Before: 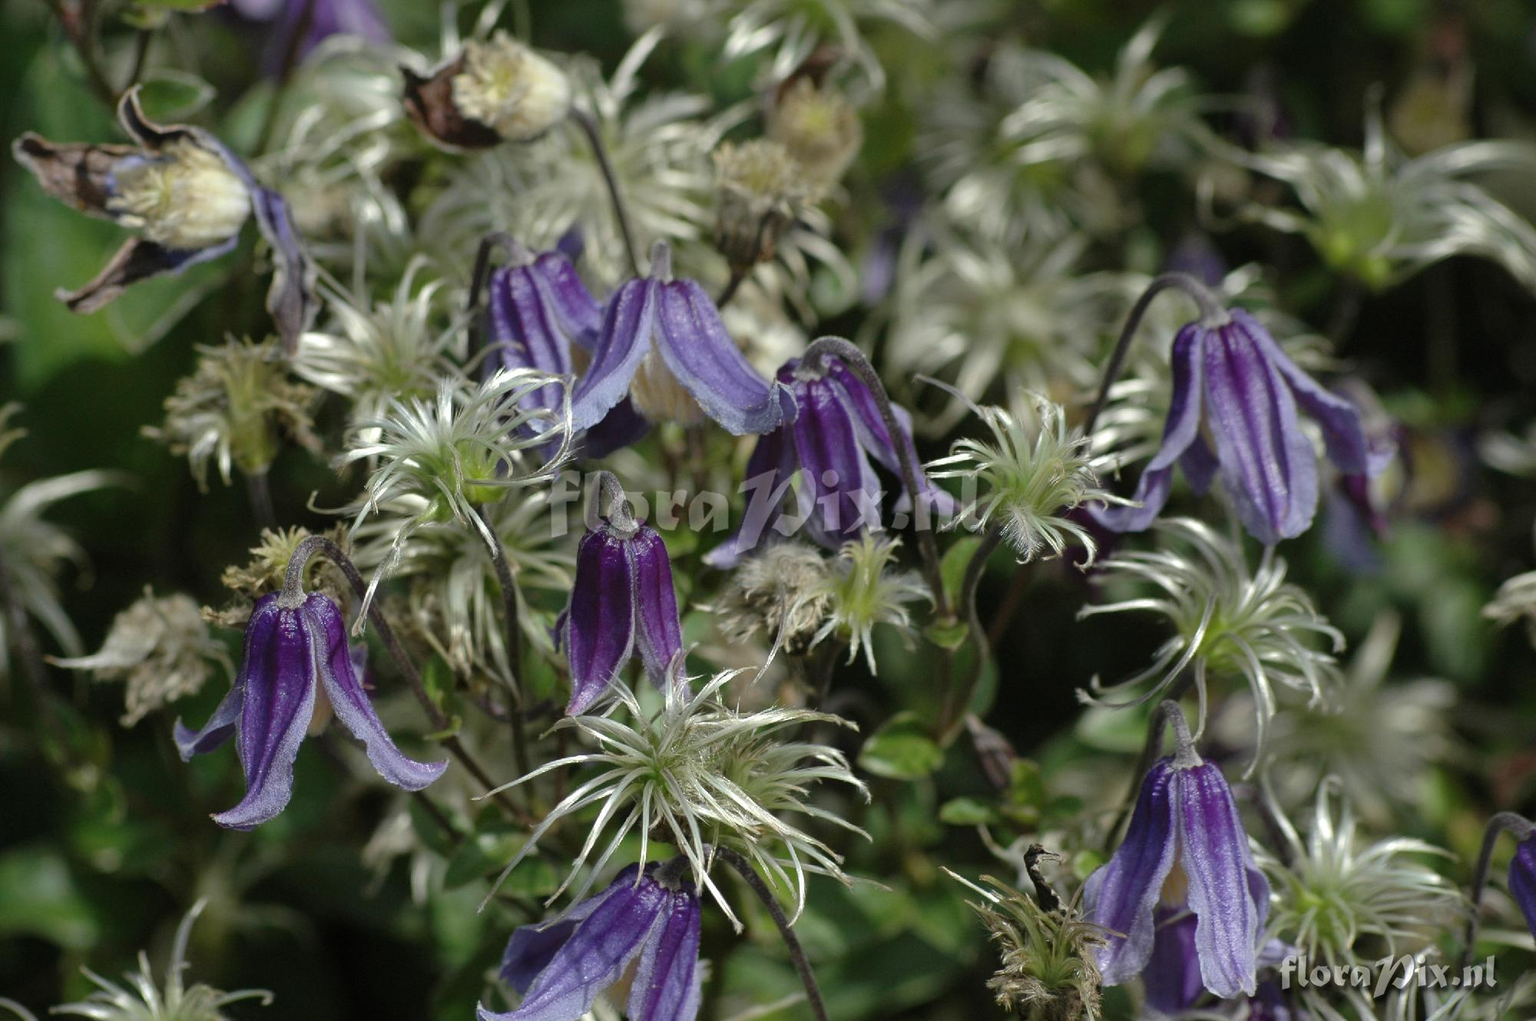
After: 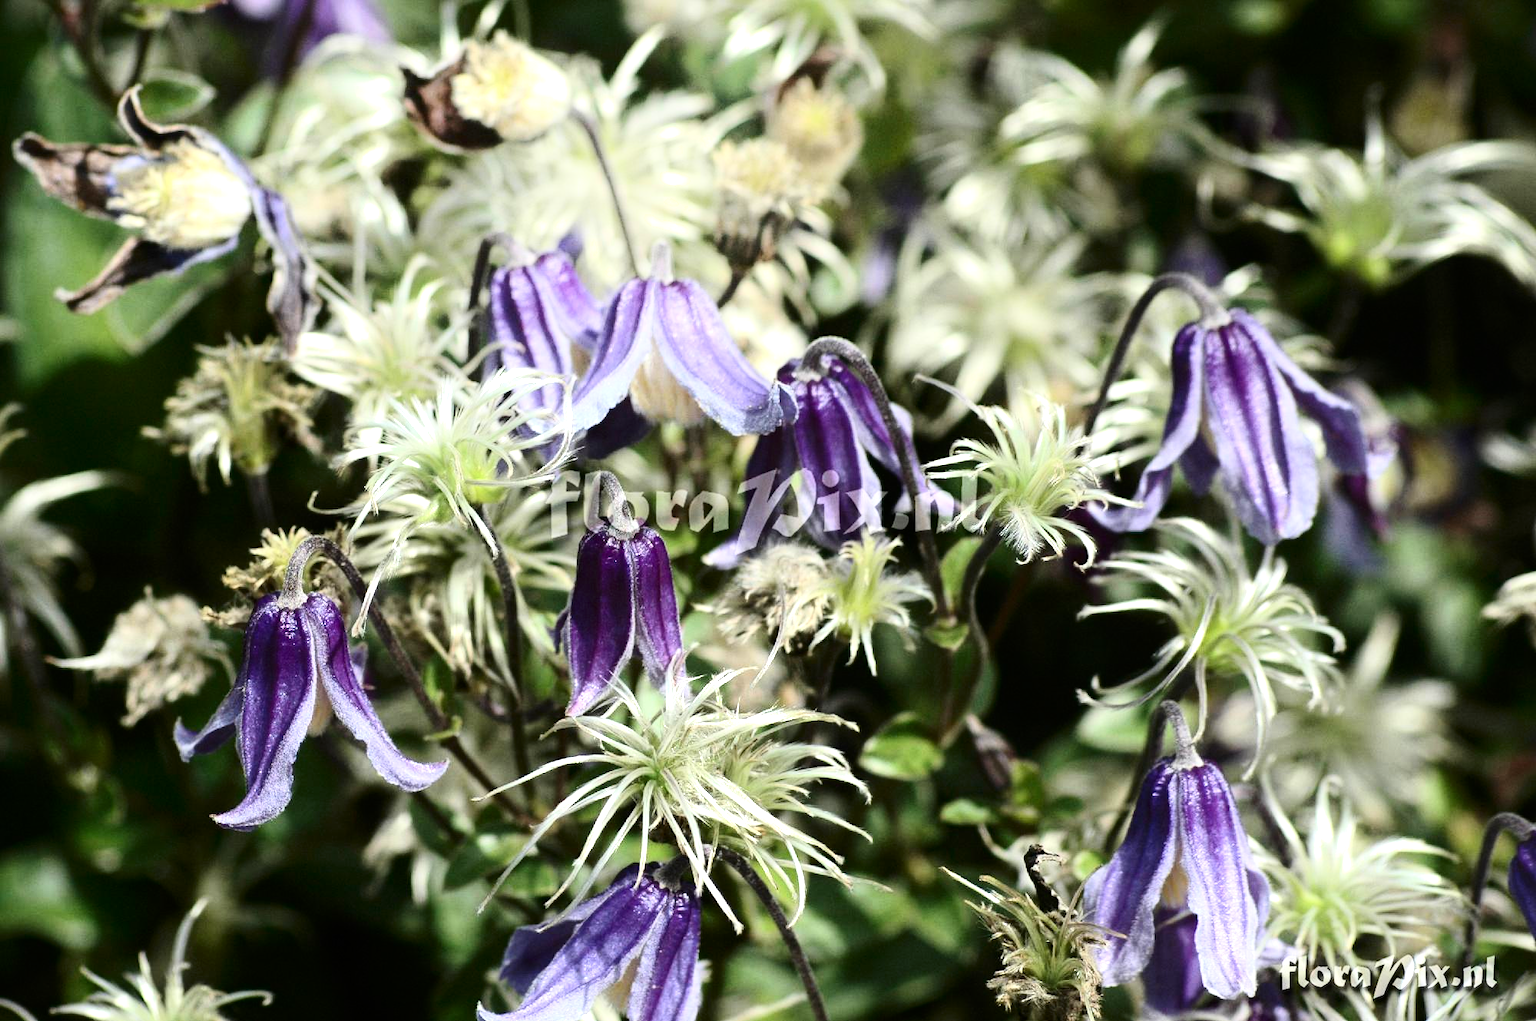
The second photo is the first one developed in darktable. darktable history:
tone equalizer: -8 EV -0.753 EV, -7 EV -0.724 EV, -6 EV -0.638 EV, -5 EV -0.396 EV, -3 EV 0.365 EV, -2 EV 0.6 EV, -1 EV 0.699 EV, +0 EV 0.77 EV
shadows and highlights: shadows -21.69, highlights 99.44, soften with gaussian
exposure: exposure 0.448 EV, compensate exposure bias true, compensate highlight preservation false
contrast brightness saturation: contrast 0.271
